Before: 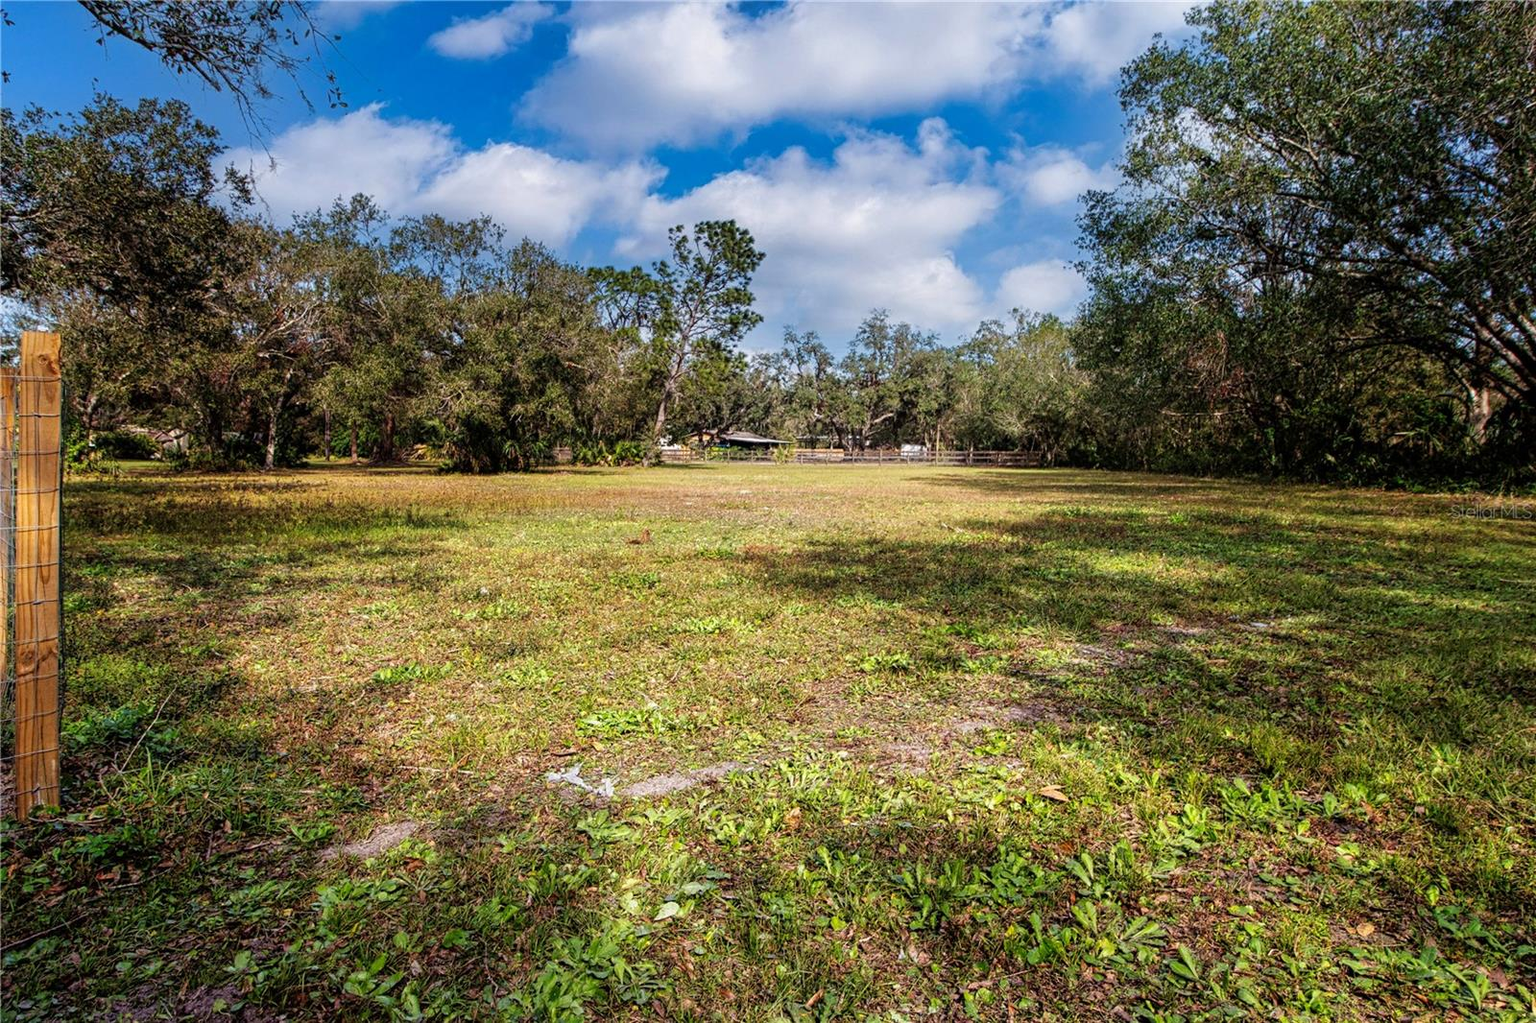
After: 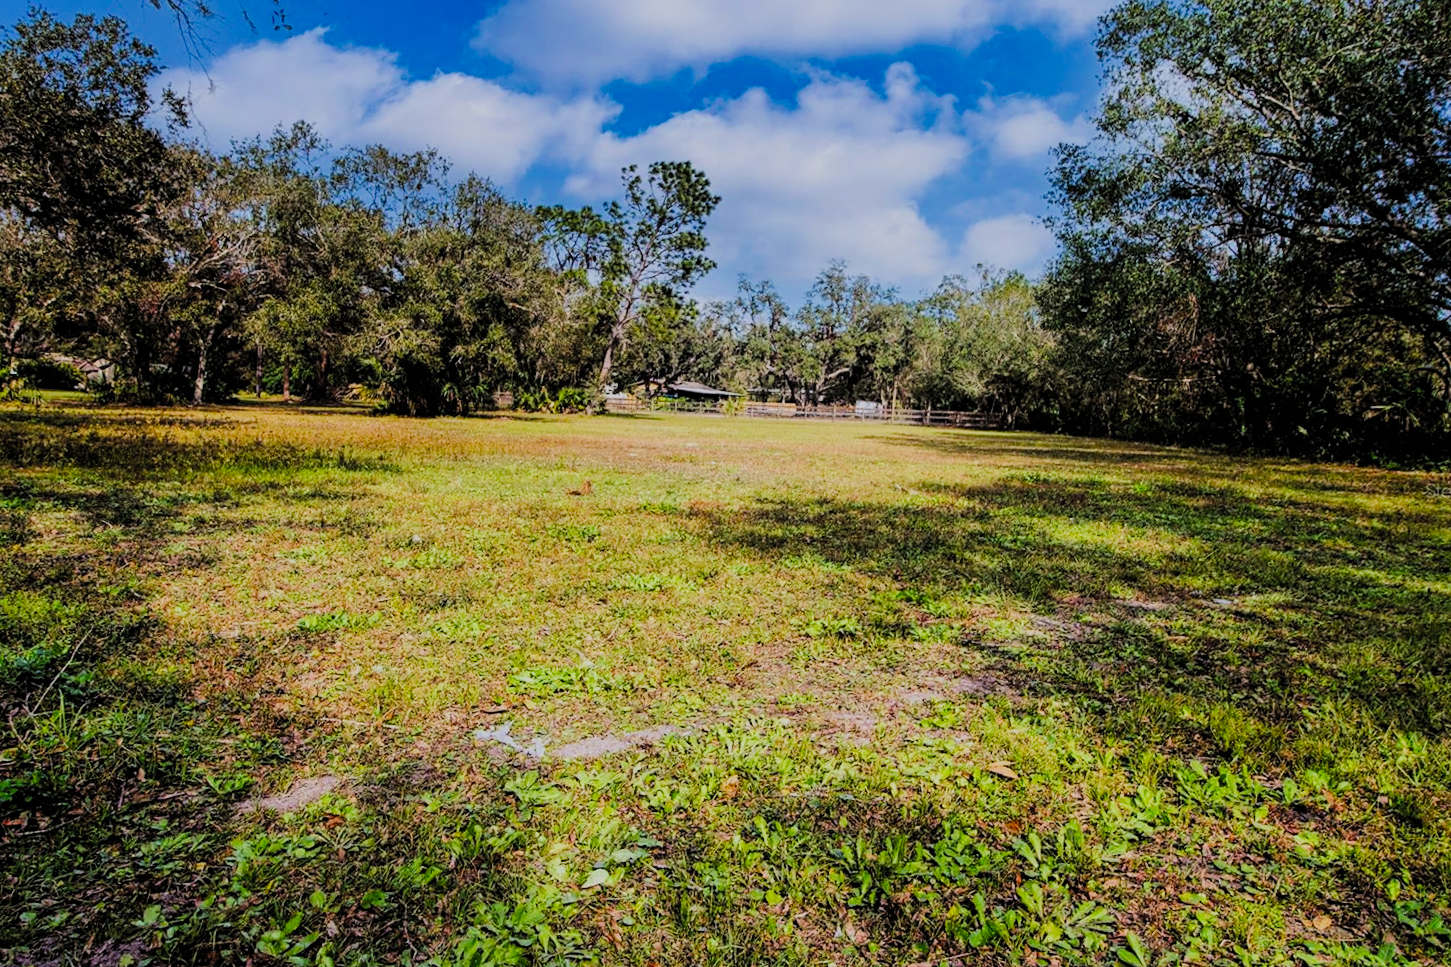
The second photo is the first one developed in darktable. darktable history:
filmic rgb: white relative exposure 8 EV, threshold 3 EV, hardness 2.44, latitude 10.07%, contrast 0.72, highlights saturation mix 10%, shadows ↔ highlights balance 1.38%, color science v4 (2020), enable highlight reconstruction true
tone equalizer: -8 EV -1.08 EV, -7 EV -1.01 EV, -6 EV -0.867 EV, -5 EV -0.578 EV, -3 EV 0.578 EV, -2 EV 0.867 EV, -1 EV 1.01 EV, +0 EV 1.08 EV, edges refinement/feathering 500, mask exposure compensation -1.57 EV, preserve details no
white balance: red 0.974, blue 1.044
crop and rotate: angle -1.96°, left 3.097%, top 4.154%, right 1.586%, bottom 0.529%
